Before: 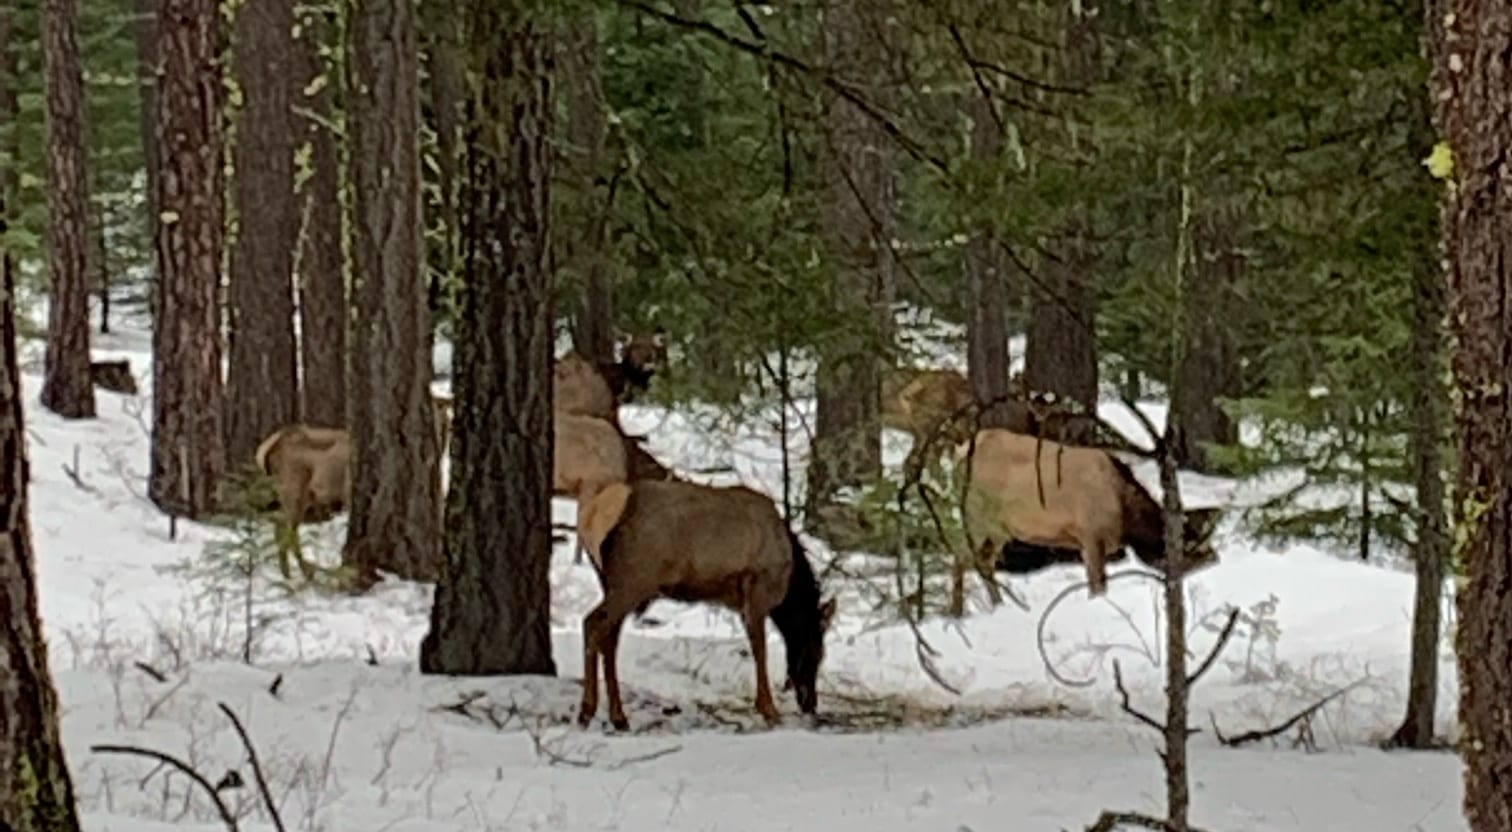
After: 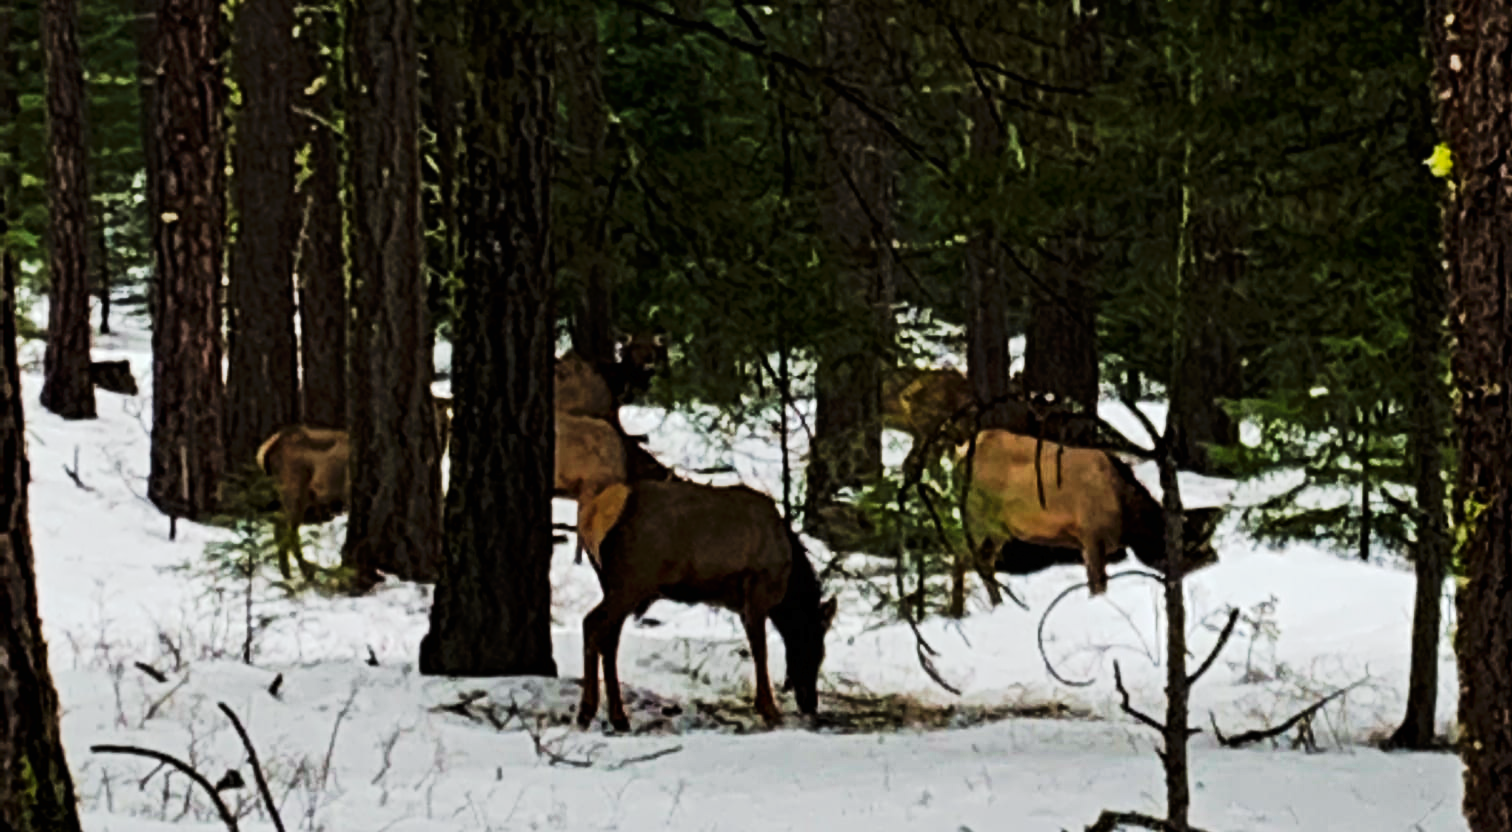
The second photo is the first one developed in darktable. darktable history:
tone curve: curves: ch0 [(0, 0) (0.003, 0.005) (0.011, 0.006) (0.025, 0.004) (0.044, 0.004) (0.069, 0.007) (0.1, 0.014) (0.136, 0.018) (0.177, 0.034) (0.224, 0.065) (0.277, 0.089) (0.335, 0.143) (0.399, 0.219) (0.468, 0.327) (0.543, 0.455) (0.623, 0.63) (0.709, 0.786) (0.801, 0.87) (0.898, 0.922) (1, 1)], preserve colors none
white balance: red 0.982, blue 1.018
